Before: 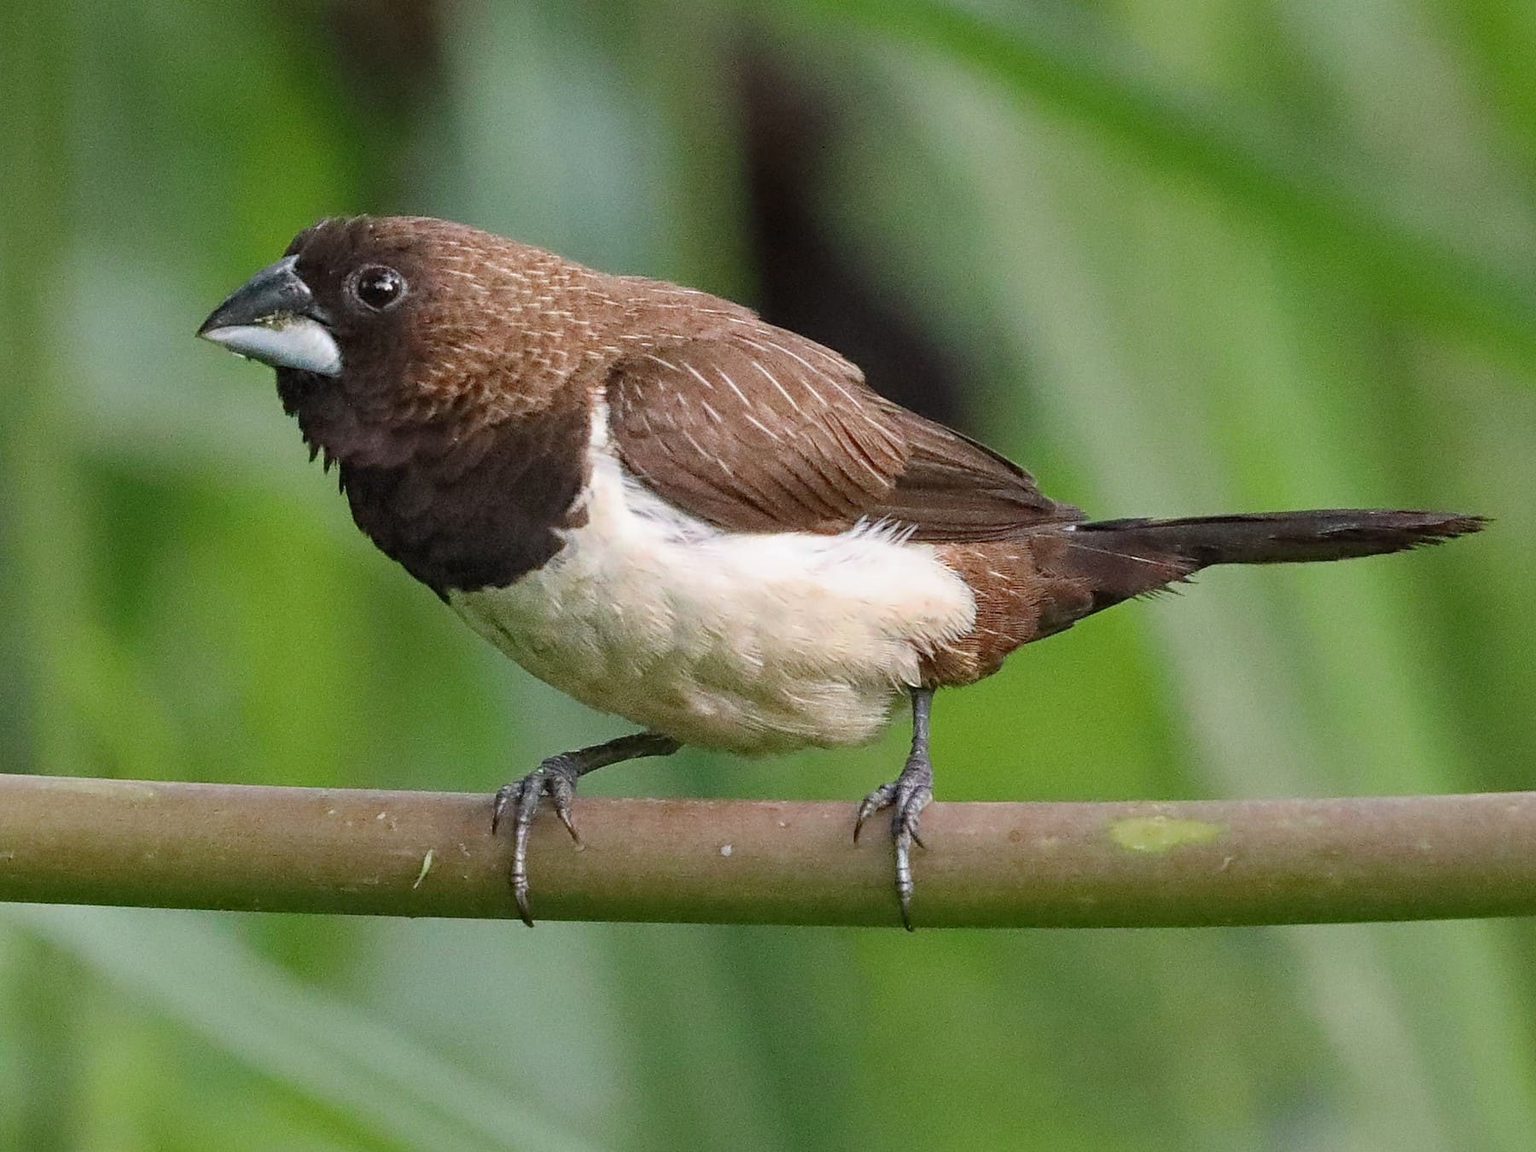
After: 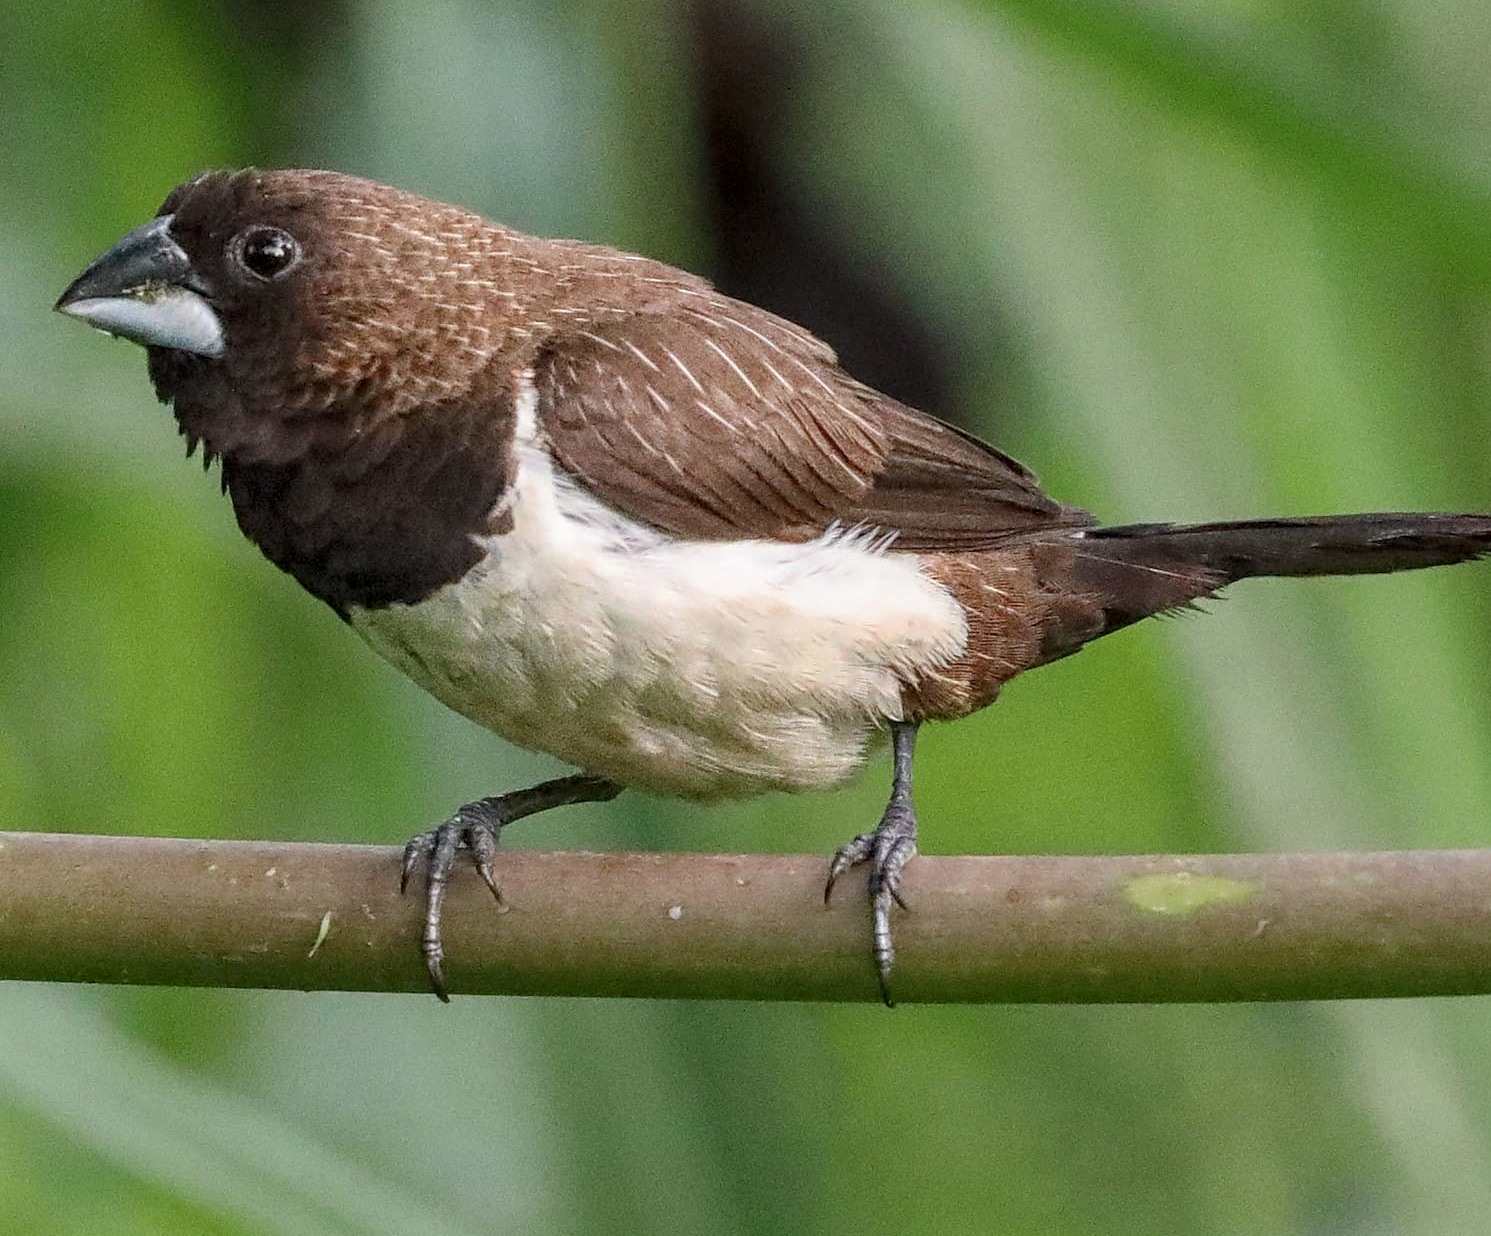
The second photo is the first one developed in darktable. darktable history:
crop: left 9.807%, top 6.259%, right 7.334%, bottom 2.177%
local contrast: on, module defaults
contrast brightness saturation: saturation -0.05
